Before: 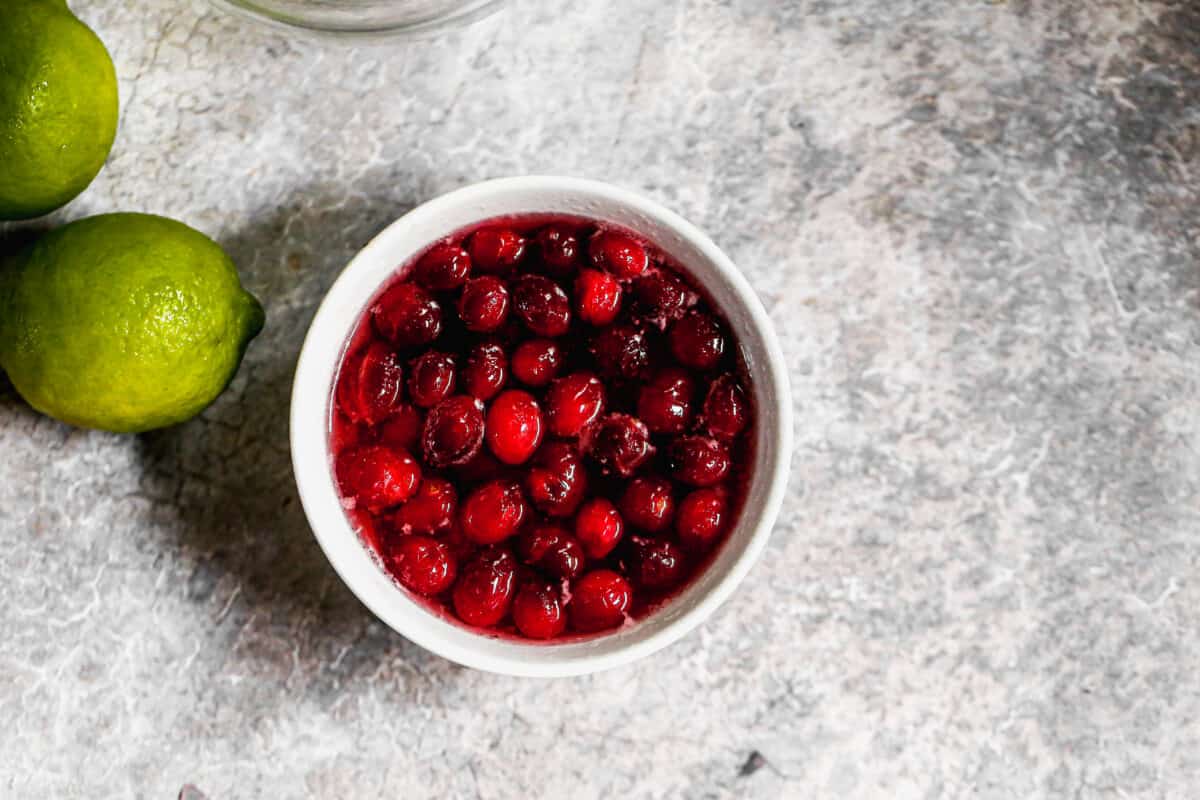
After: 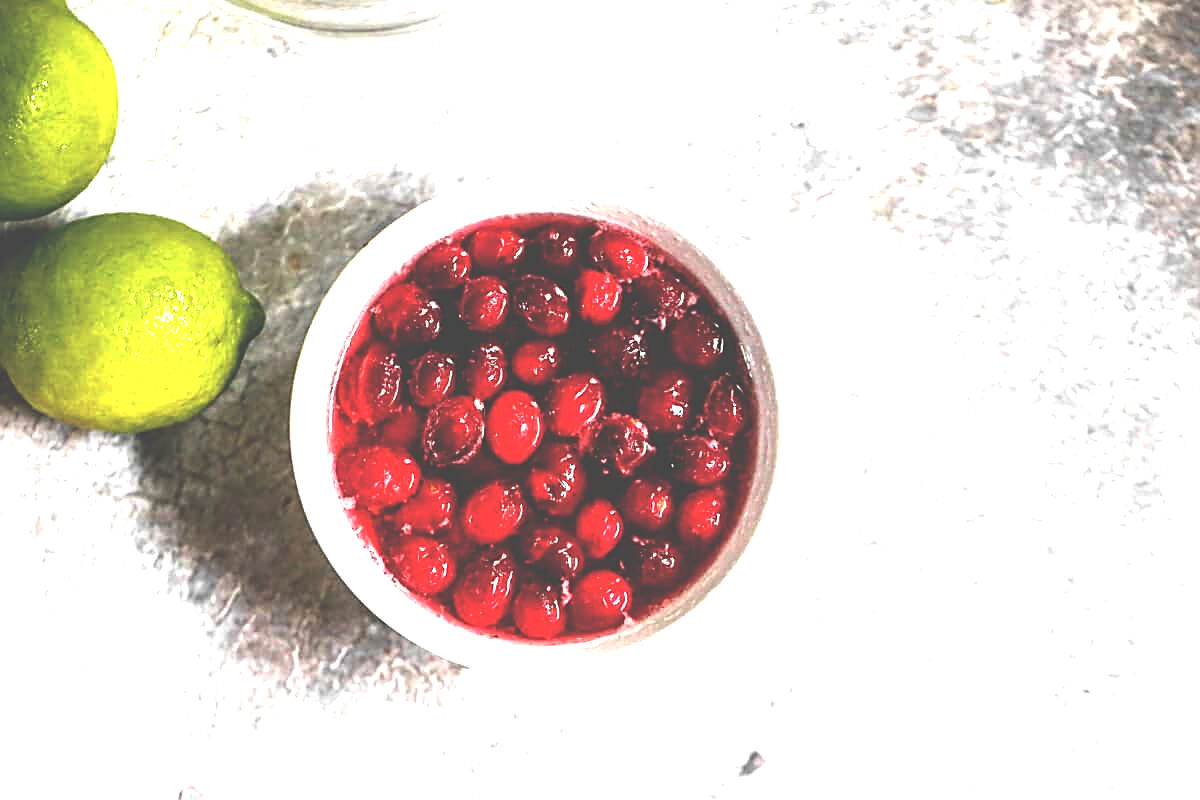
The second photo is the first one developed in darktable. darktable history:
sharpen: on, module defaults
exposure: black level correction -0.023, exposure 1.395 EV, compensate exposure bias true, compensate highlight preservation false
